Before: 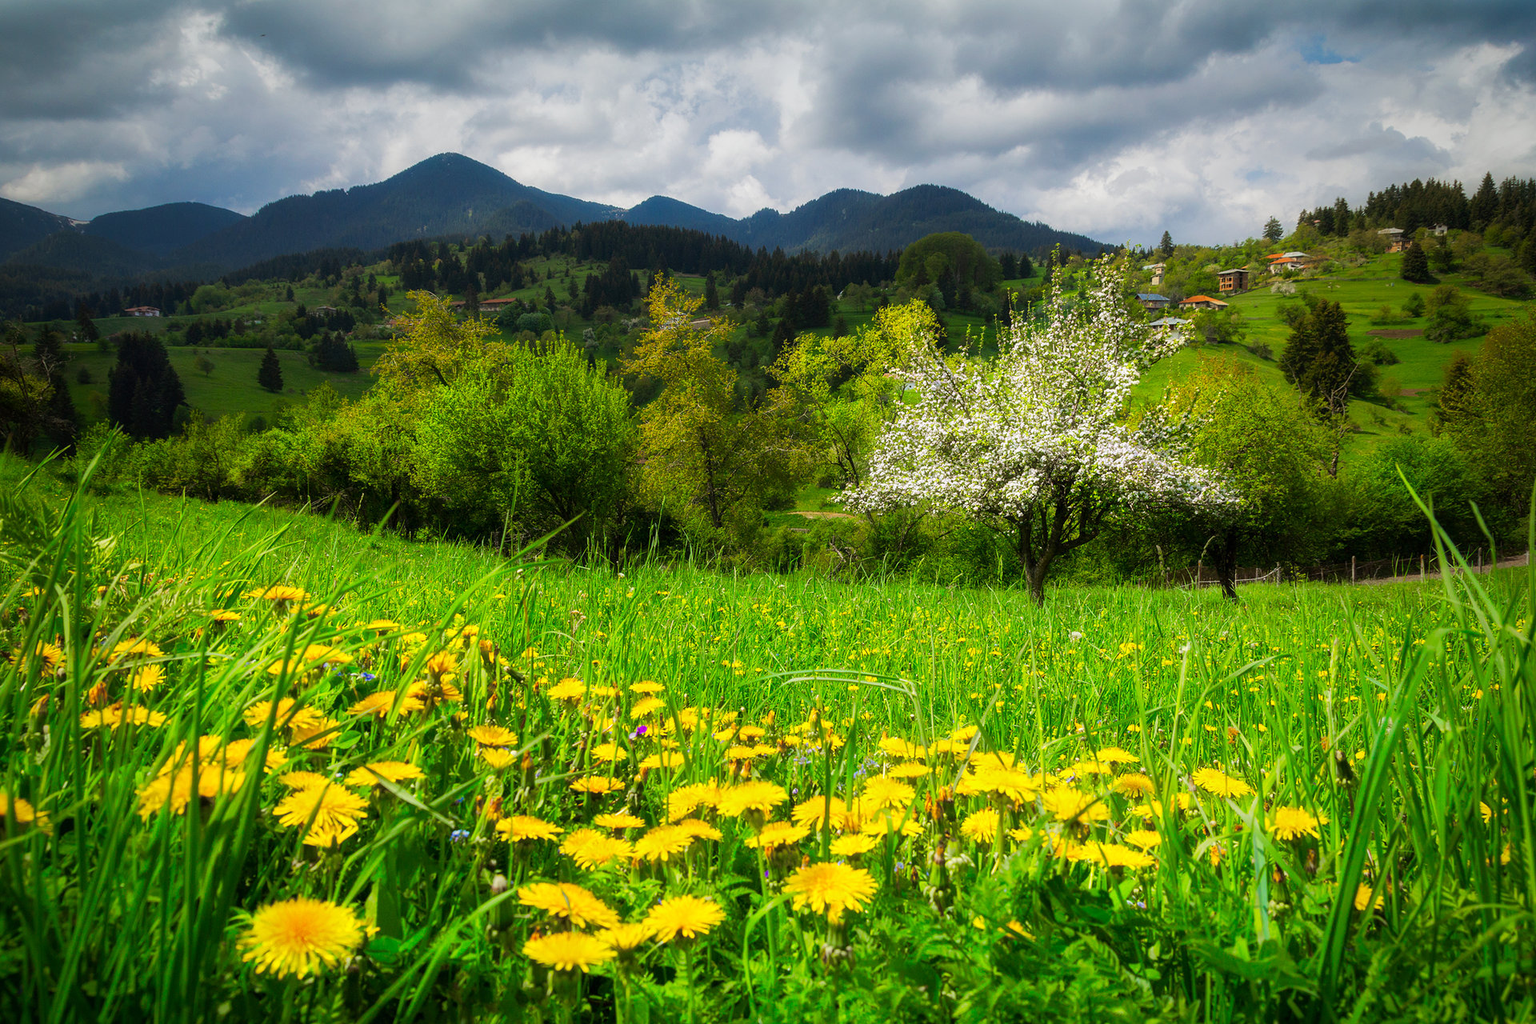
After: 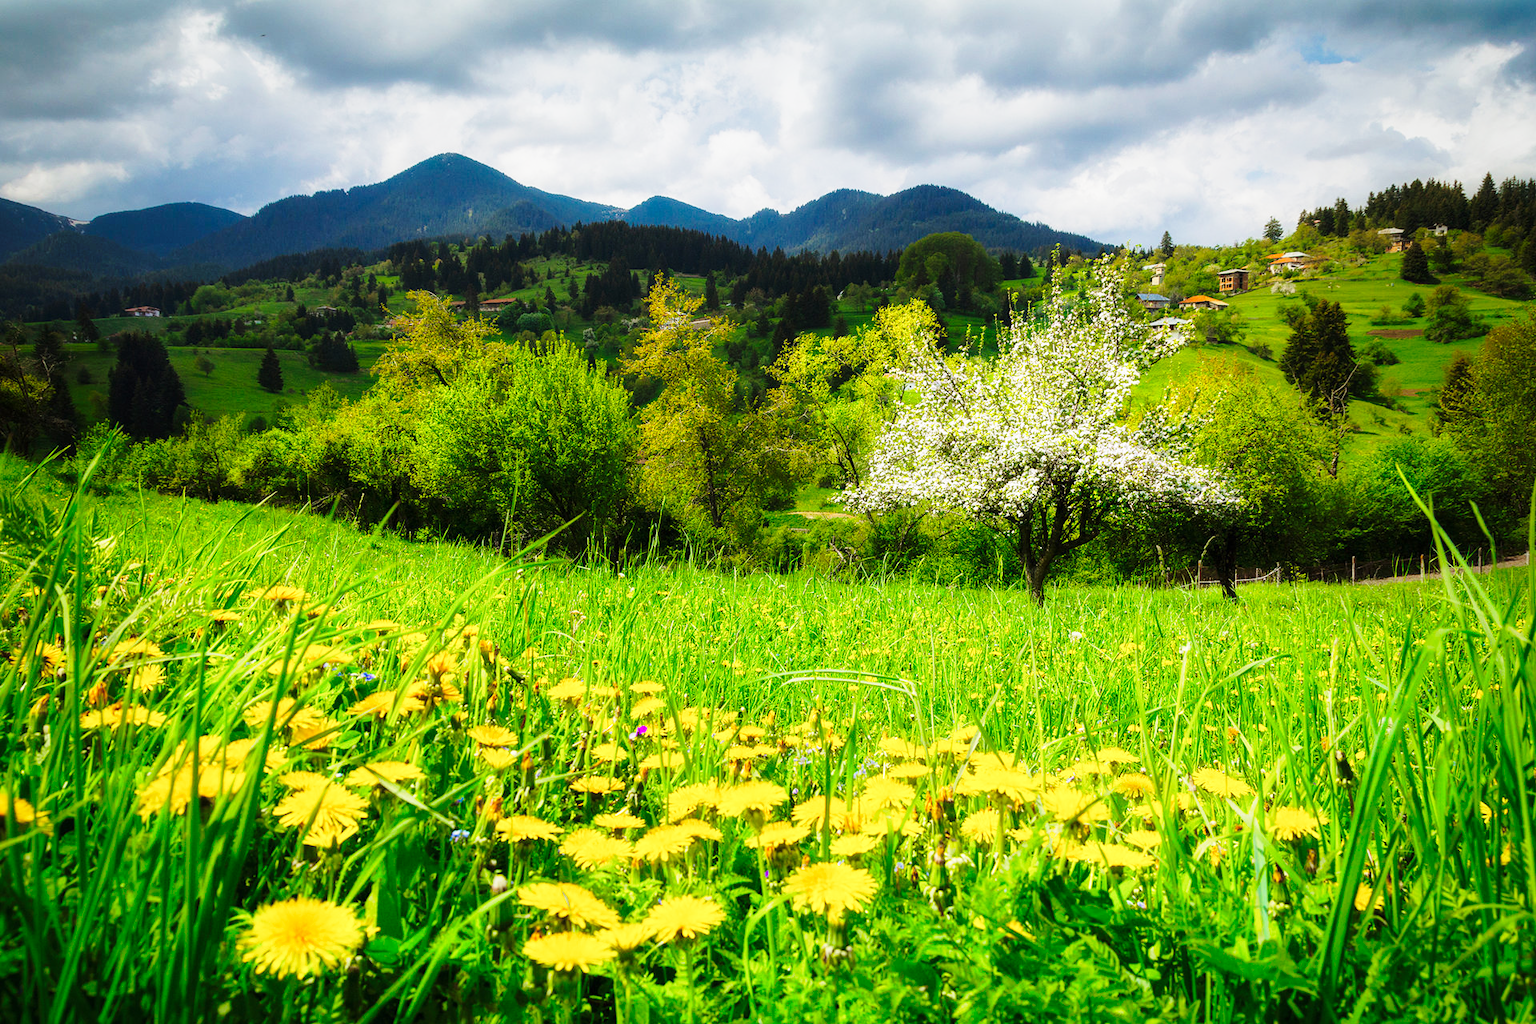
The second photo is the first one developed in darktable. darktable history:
base curve: curves: ch0 [(0, 0) (0.028, 0.03) (0.121, 0.232) (0.46, 0.748) (0.859, 0.968) (1, 1)], preserve colors none
white balance: emerald 1
